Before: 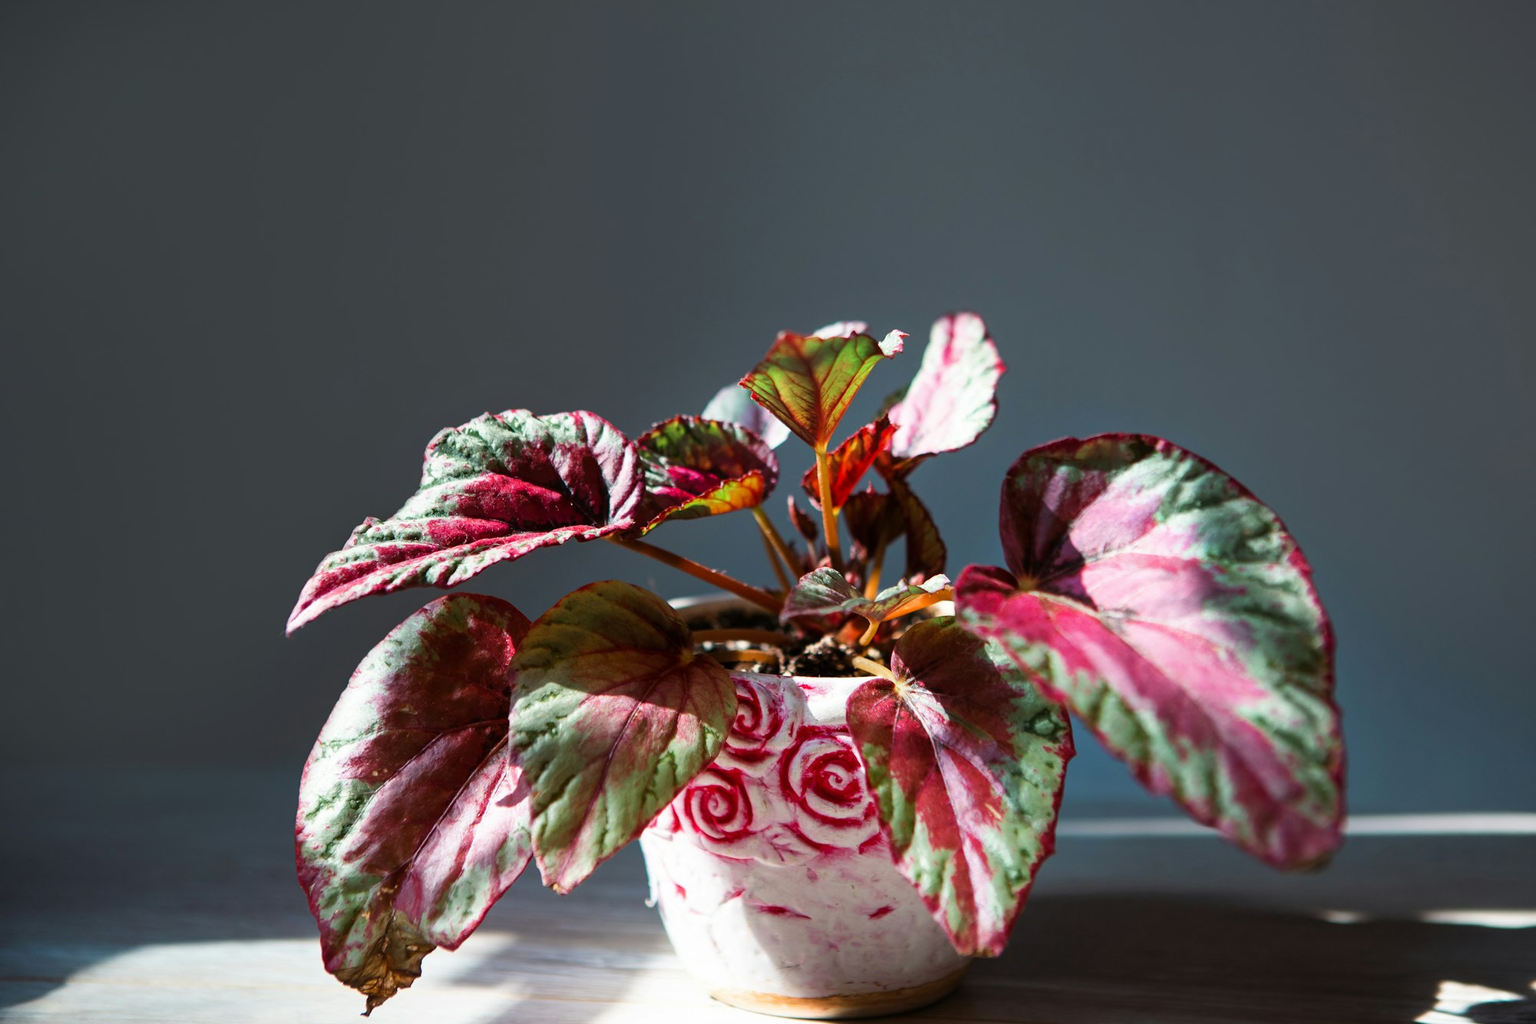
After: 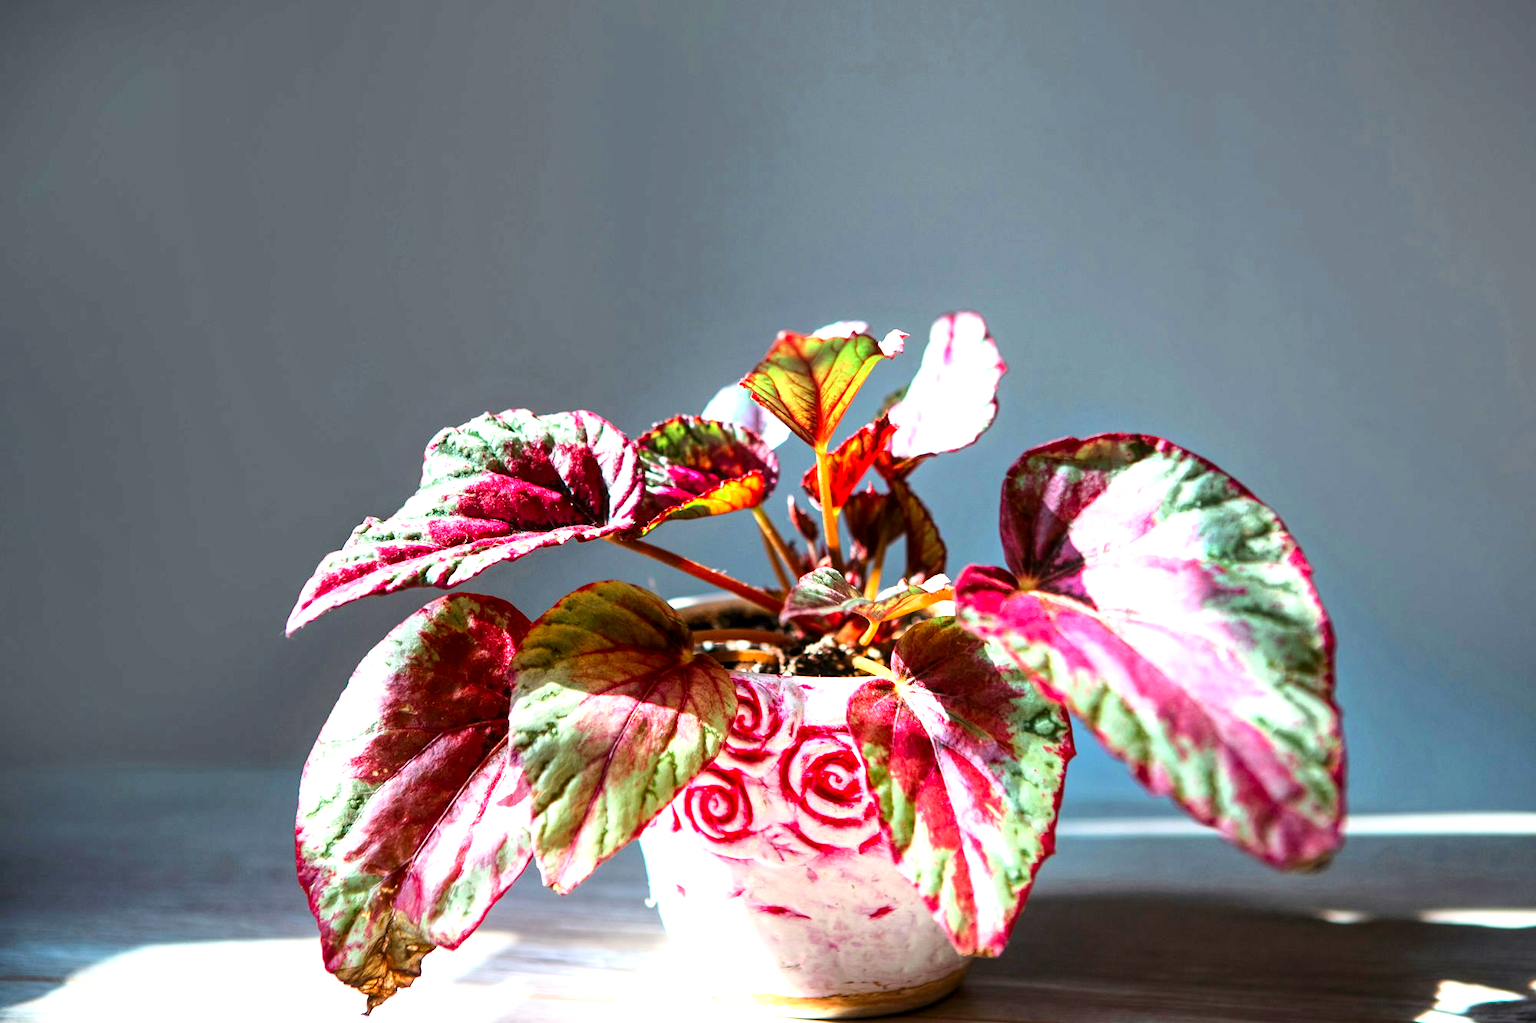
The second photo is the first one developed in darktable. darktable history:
exposure: black level correction 0, exposure 0.928 EV, compensate exposure bias true, compensate highlight preservation false
tone curve: curves: ch0 [(0, 0) (0.003, 0.004) (0.011, 0.015) (0.025, 0.033) (0.044, 0.058) (0.069, 0.091) (0.1, 0.131) (0.136, 0.178) (0.177, 0.232) (0.224, 0.294) (0.277, 0.362) (0.335, 0.434) (0.399, 0.512) (0.468, 0.582) (0.543, 0.646) (0.623, 0.713) (0.709, 0.783) (0.801, 0.876) (0.898, 0.938) (1, 1)], color space Lab, linked channels, preserve colors none
local contrast: highlights 97%, shadows 89%, detail 160%, midtone range 0.2
contrast brightness saturation: contrast 0.155, brightness -0.011, saturation 0.102
